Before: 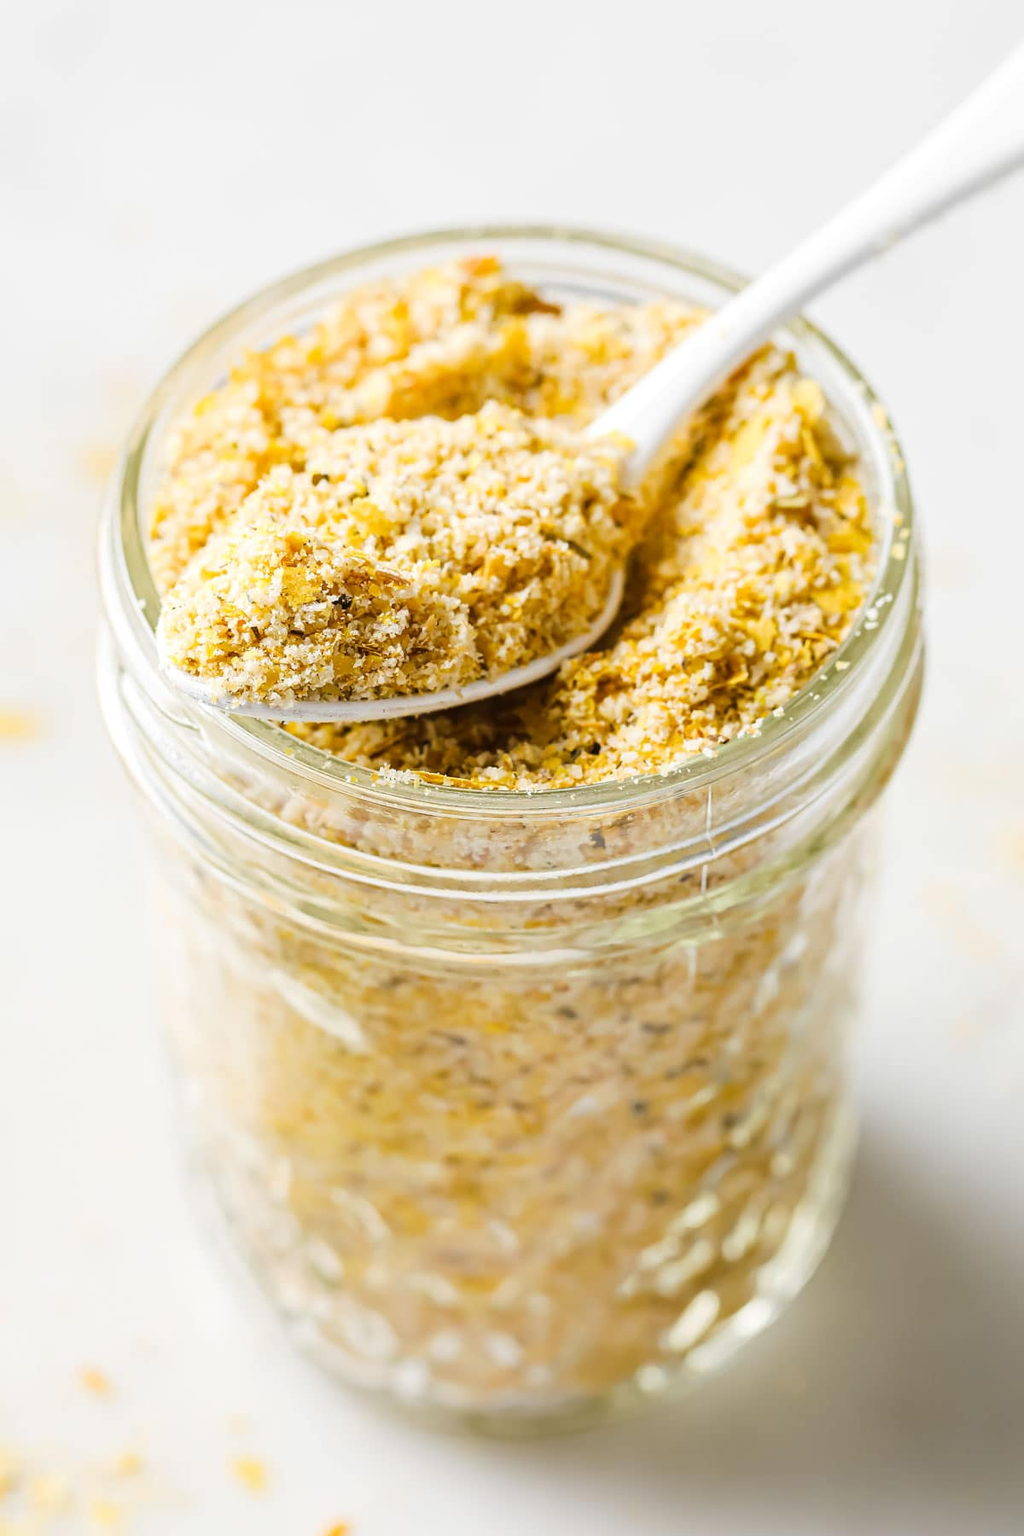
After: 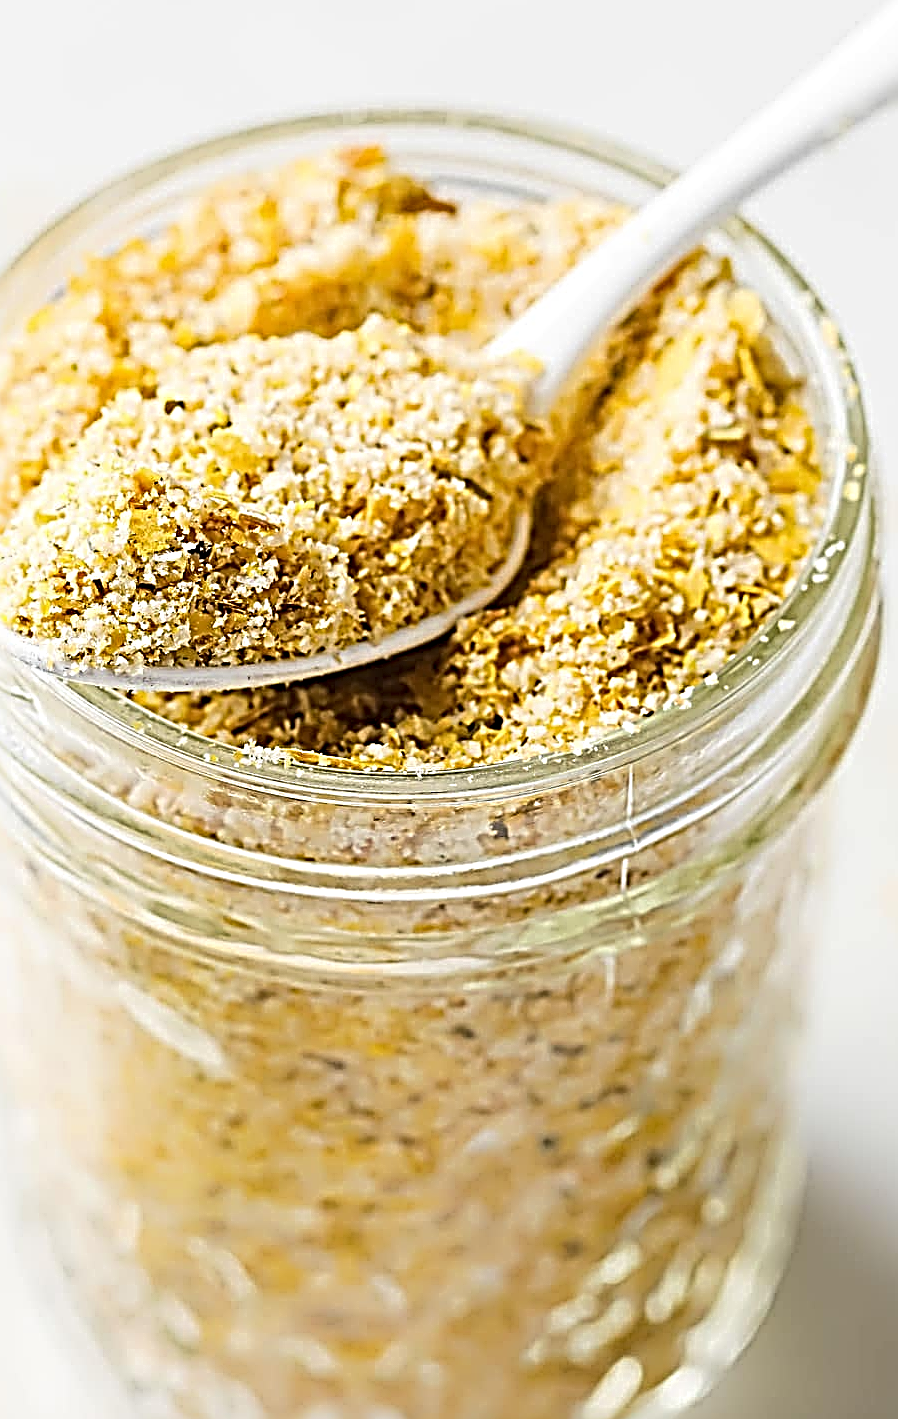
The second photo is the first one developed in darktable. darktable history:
sharpen: radius 4.001, amount 2
color zones: curves: ch0 [(0.068, 0.464) (0.25, 0.5) (0.48, 0.508) (0.75, 0.536) (0.886, 0.476) (0.967, 0.456)]; ch1 [(0.066, 0.456) (0.25, 0.5) (0.616, 0.508) (0.746, 0.56) (0.934, 0.444)]
crop: left 16.768%, top 8.653%, right 8.362%, bottom 12.485%
